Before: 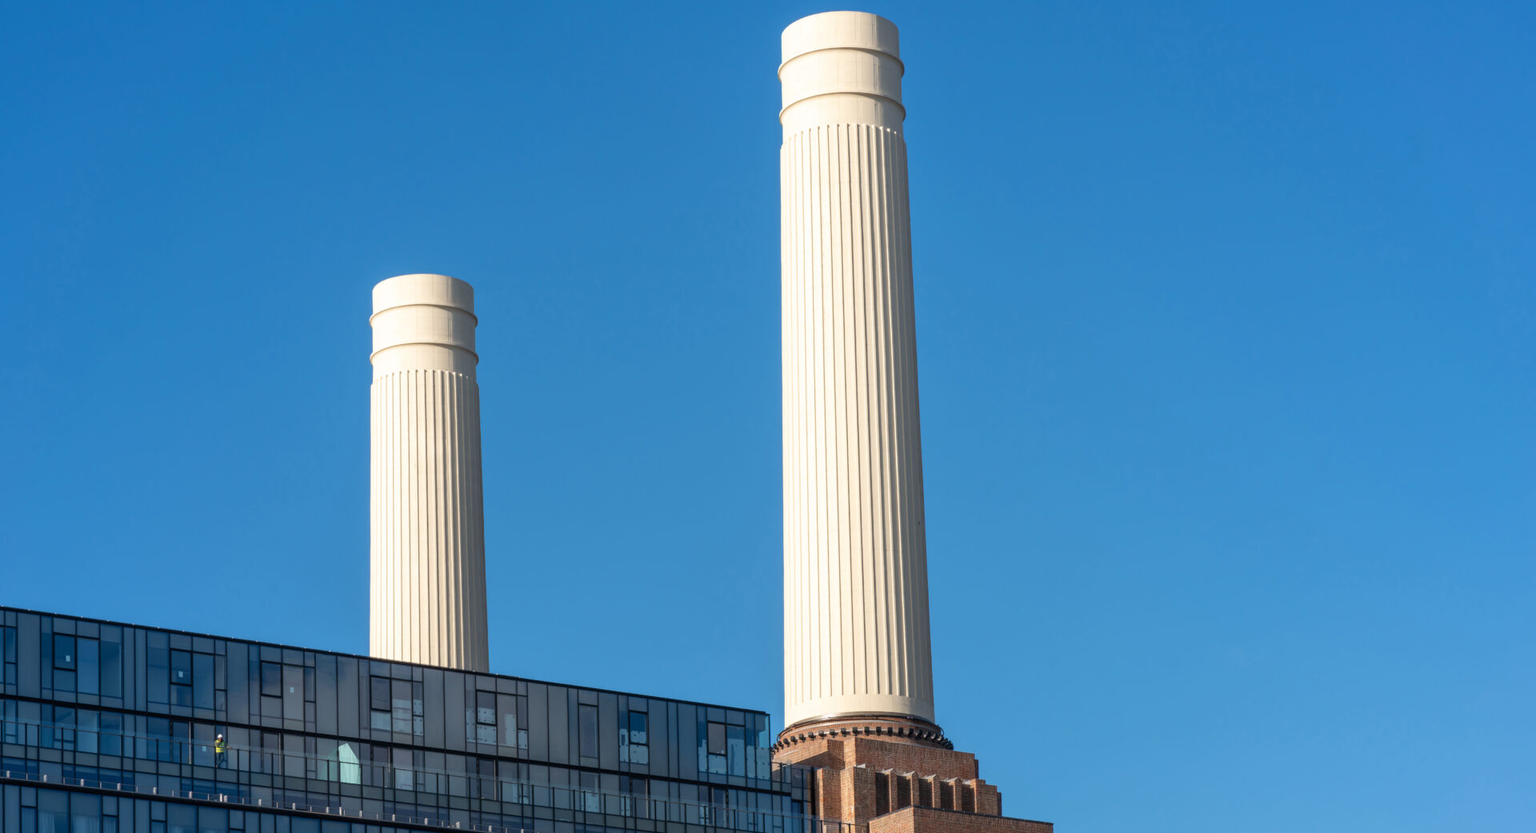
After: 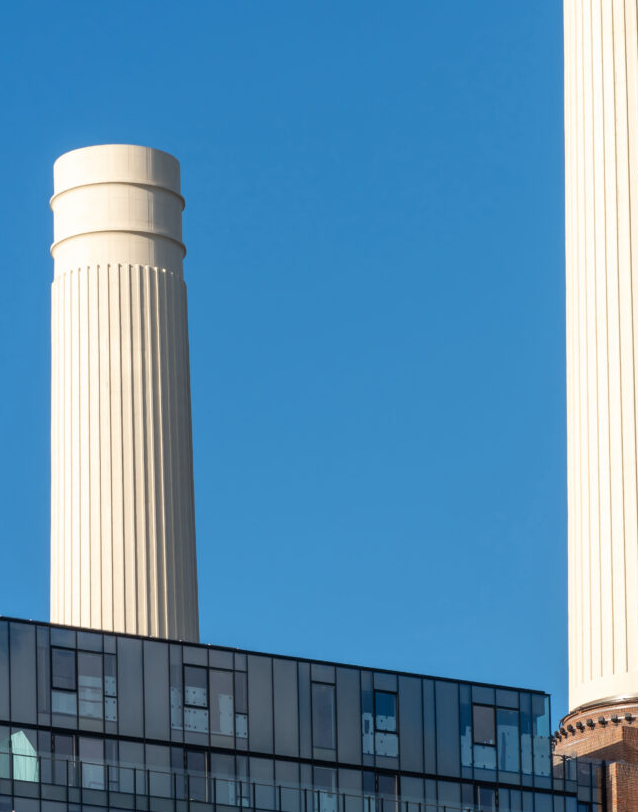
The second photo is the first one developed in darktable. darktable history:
crop and rotate: left 21.494%, top 19.022%, right 45.233%, bottom 2.973%
